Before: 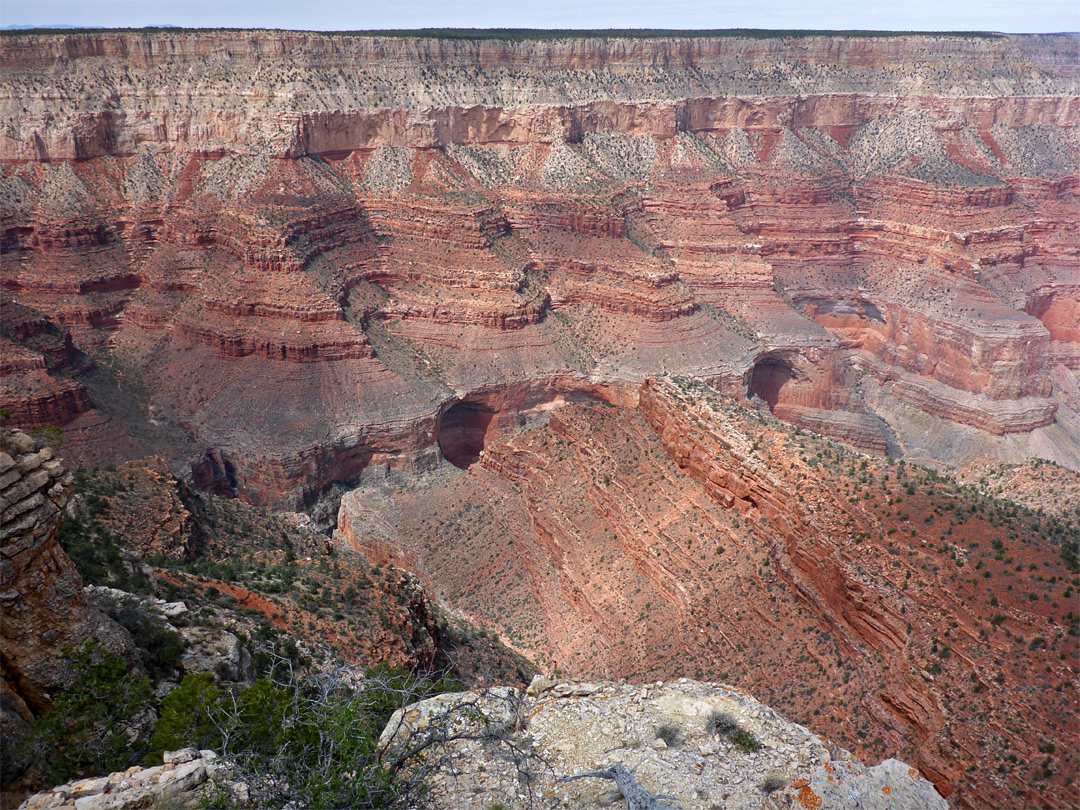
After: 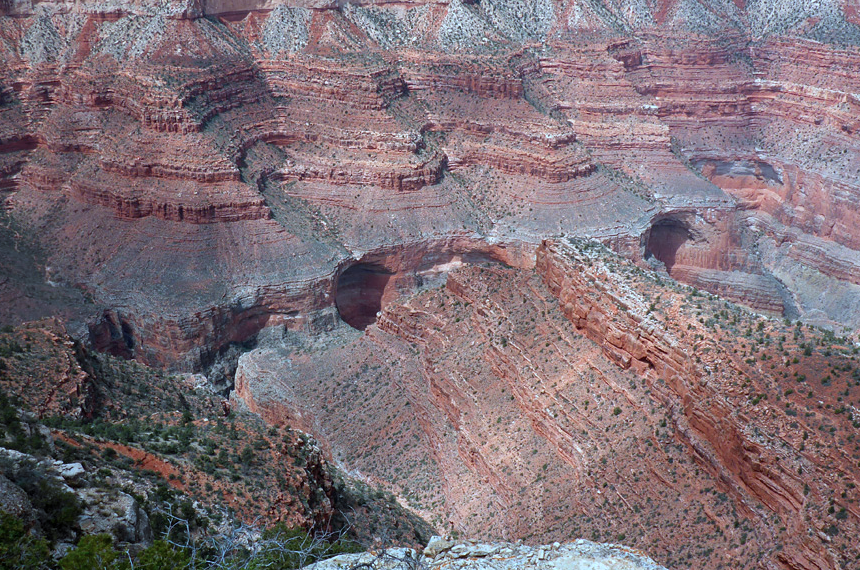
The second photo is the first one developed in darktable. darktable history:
crop: left 9.601%, top 17.203%, right 10.742%, bottom 12.374%
color correction: highlights a* -9.72, highlights b* -21.5
